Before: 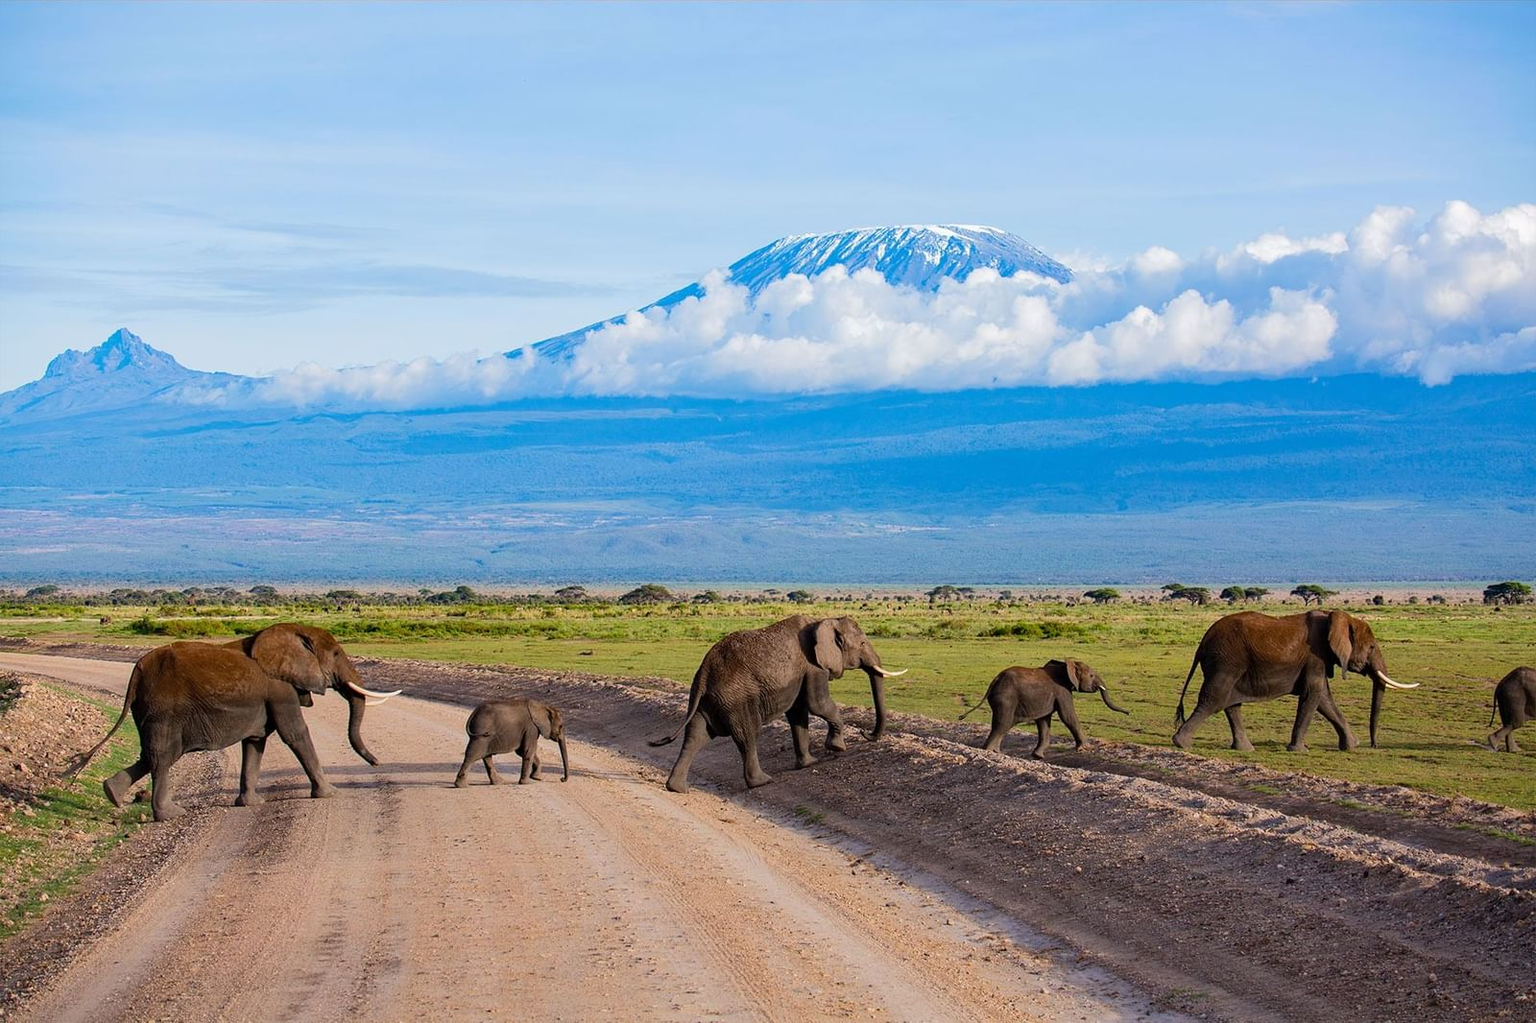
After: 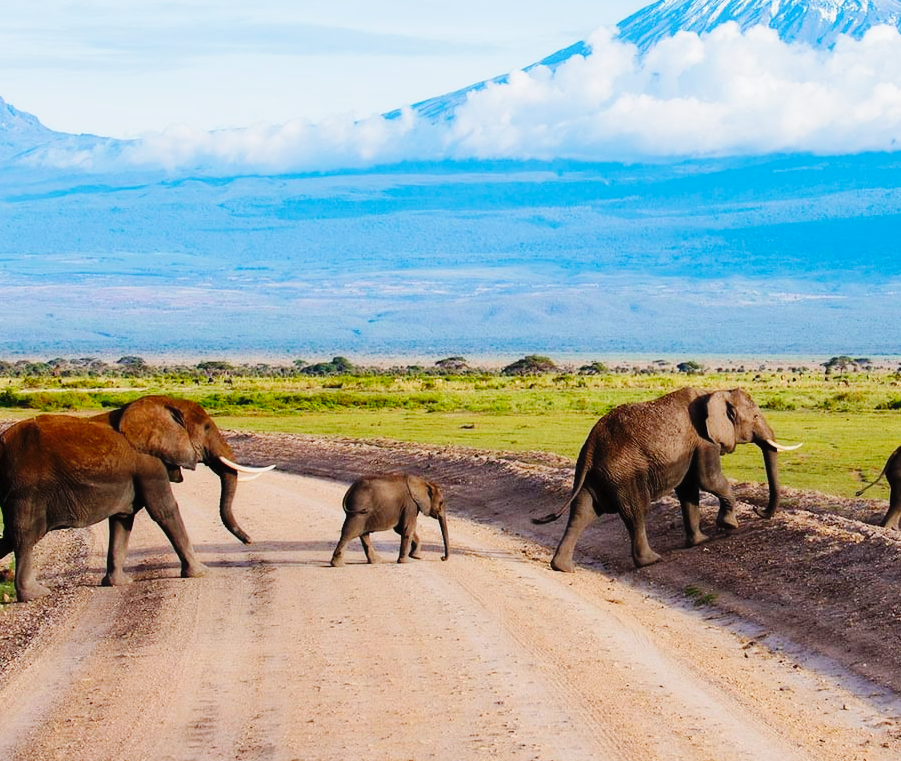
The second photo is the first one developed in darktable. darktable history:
base curve: curves: ch0 [(0, 0) (0.036, 0.025) (0.121, 0.166) (0.206, 0.329) (0.605, 0.79) (1, 1)], preserve colors none
crop: left 8.966%, top 23.852%, right 34.699%, bottom 4.703%
contrast equalizer: octaves 7, y [[0.502, 0.505, 0.512, 0.529, 0.564, 0.588], [0.5 ×6], [0.502, 0.505, 0.512, 0.529, 0.564, 0.588], [0, 0.001, 0.001, 0.004, 0.008, 0.011], [0, 0.001, 0.001, 0.004, 0.008, 0.011]], mix -1
